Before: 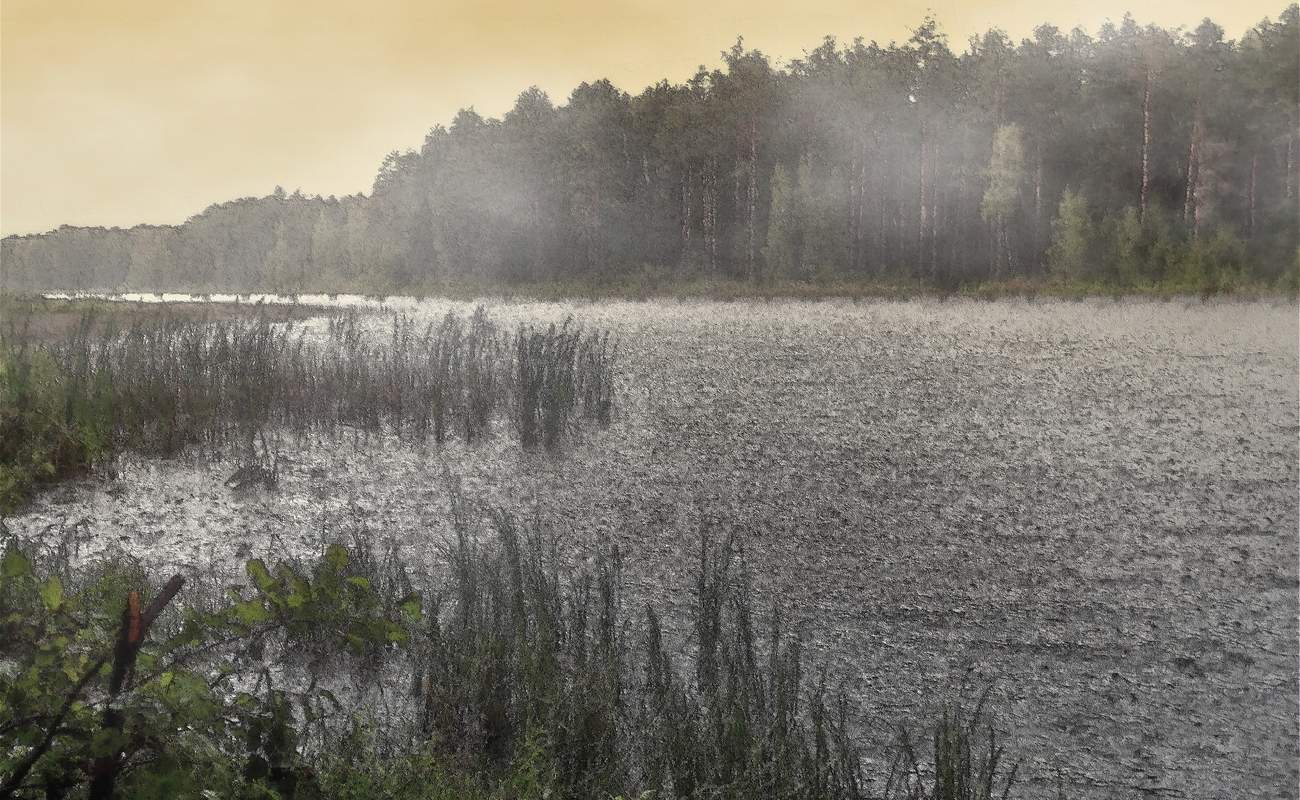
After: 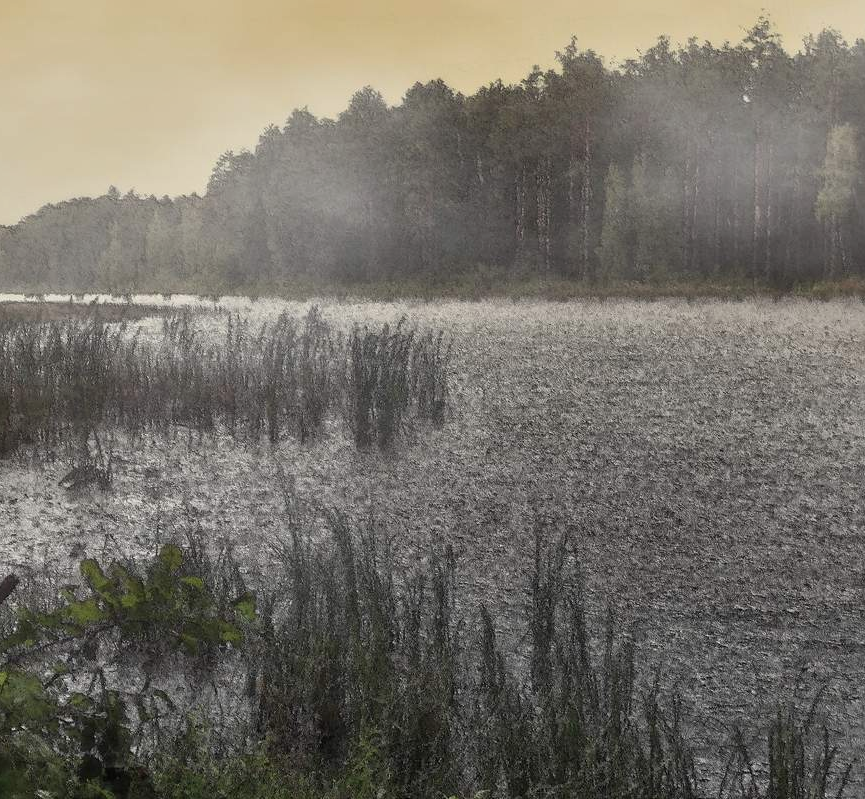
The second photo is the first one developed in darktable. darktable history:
exposure: exposure -0.289 EV, compensate exposure bias true, compensate highlight preservation false
crop and rotate: left 12.781%, right 20.605%
local contrast: mode bilateral grid, contrast 100, coarseness 99, detail 108%, midtone range 0.2
